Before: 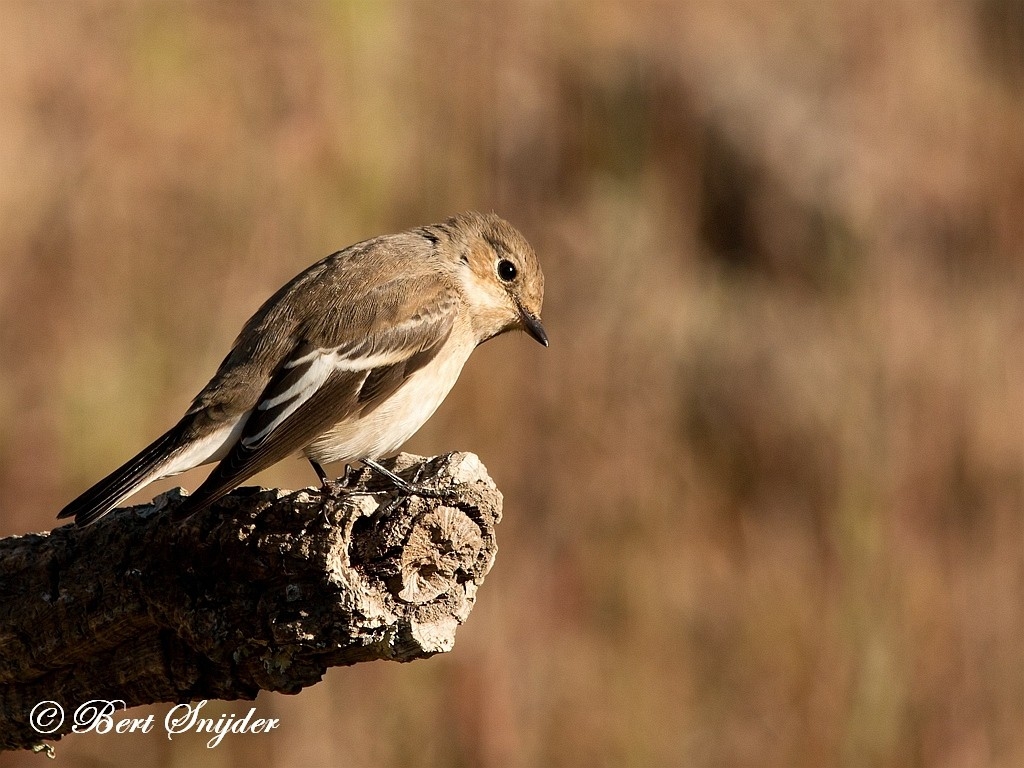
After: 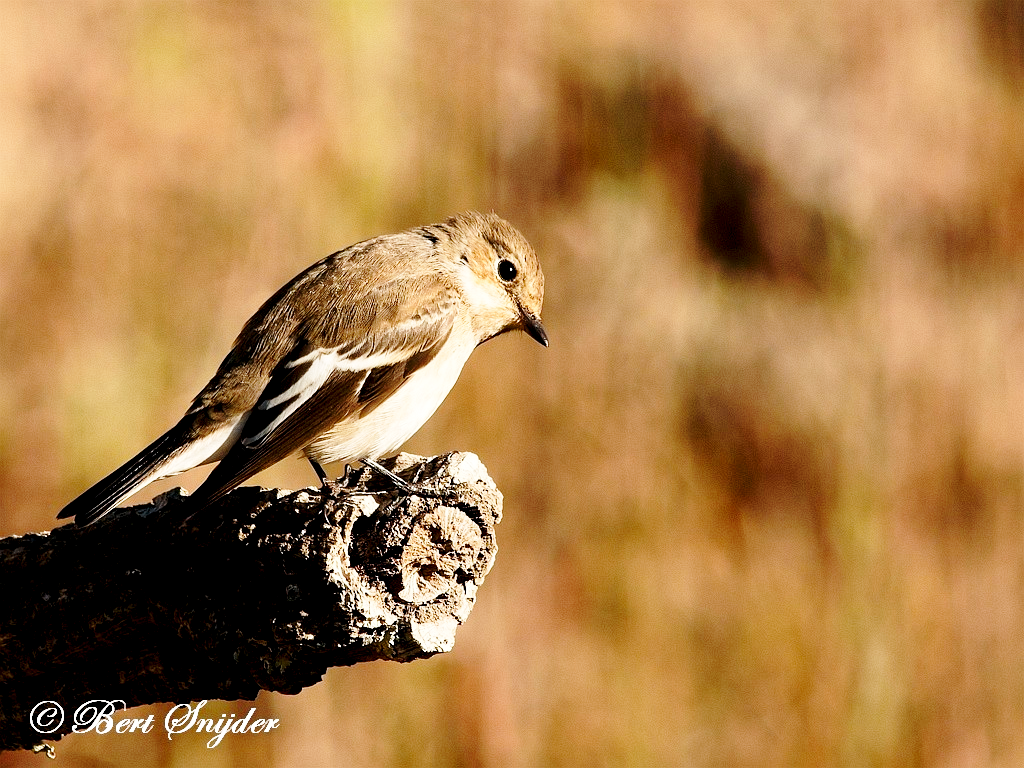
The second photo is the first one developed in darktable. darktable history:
base curve: curves: ch0 [(0, 0) (0.036, 0.037) (0.121, 0.228) (0.46, 0.76) (0.859, 0.983) (1, 1)], preserve colors none
exposure: black level correction 0.01, exposure 0.008 EV, compensate highlight preservation false
